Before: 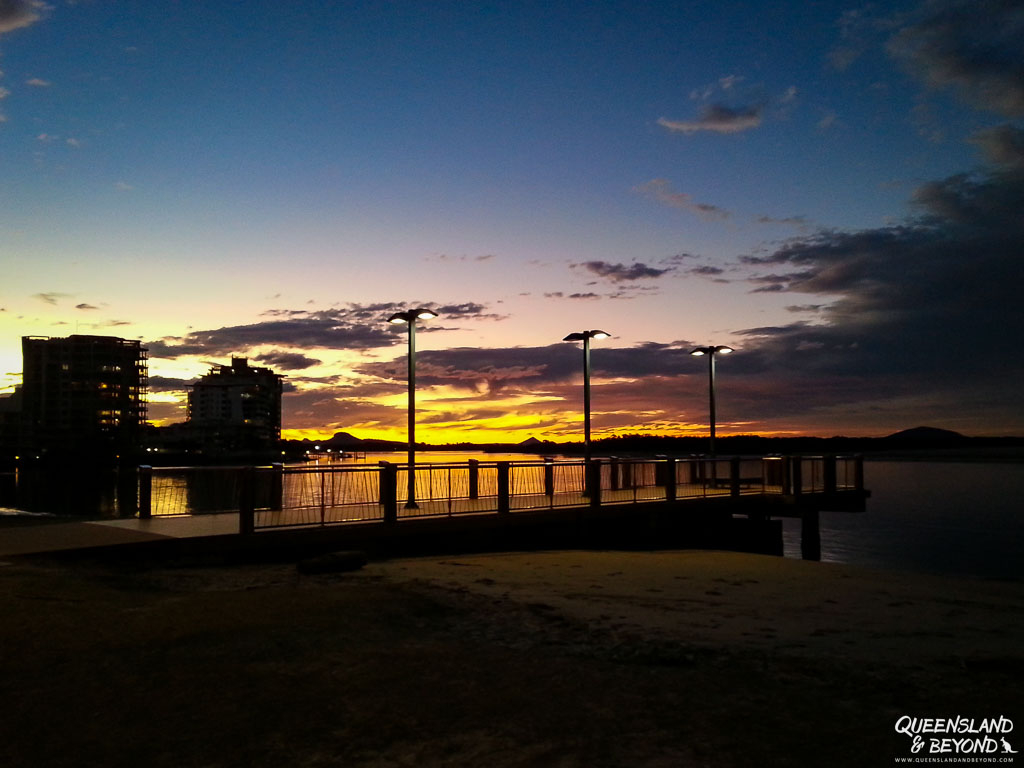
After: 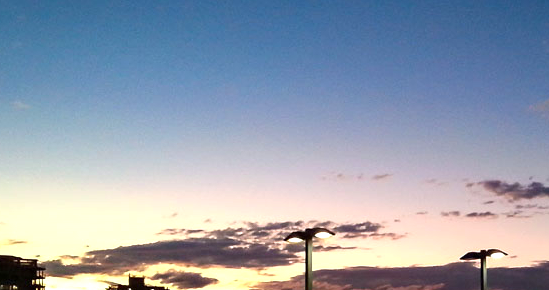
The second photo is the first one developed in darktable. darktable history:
exposure: exposure 0.6 EV, compensate highlight preservation false
crop: left 10.121%, top 10.631%, right 36.218%, bottom 51.526%
